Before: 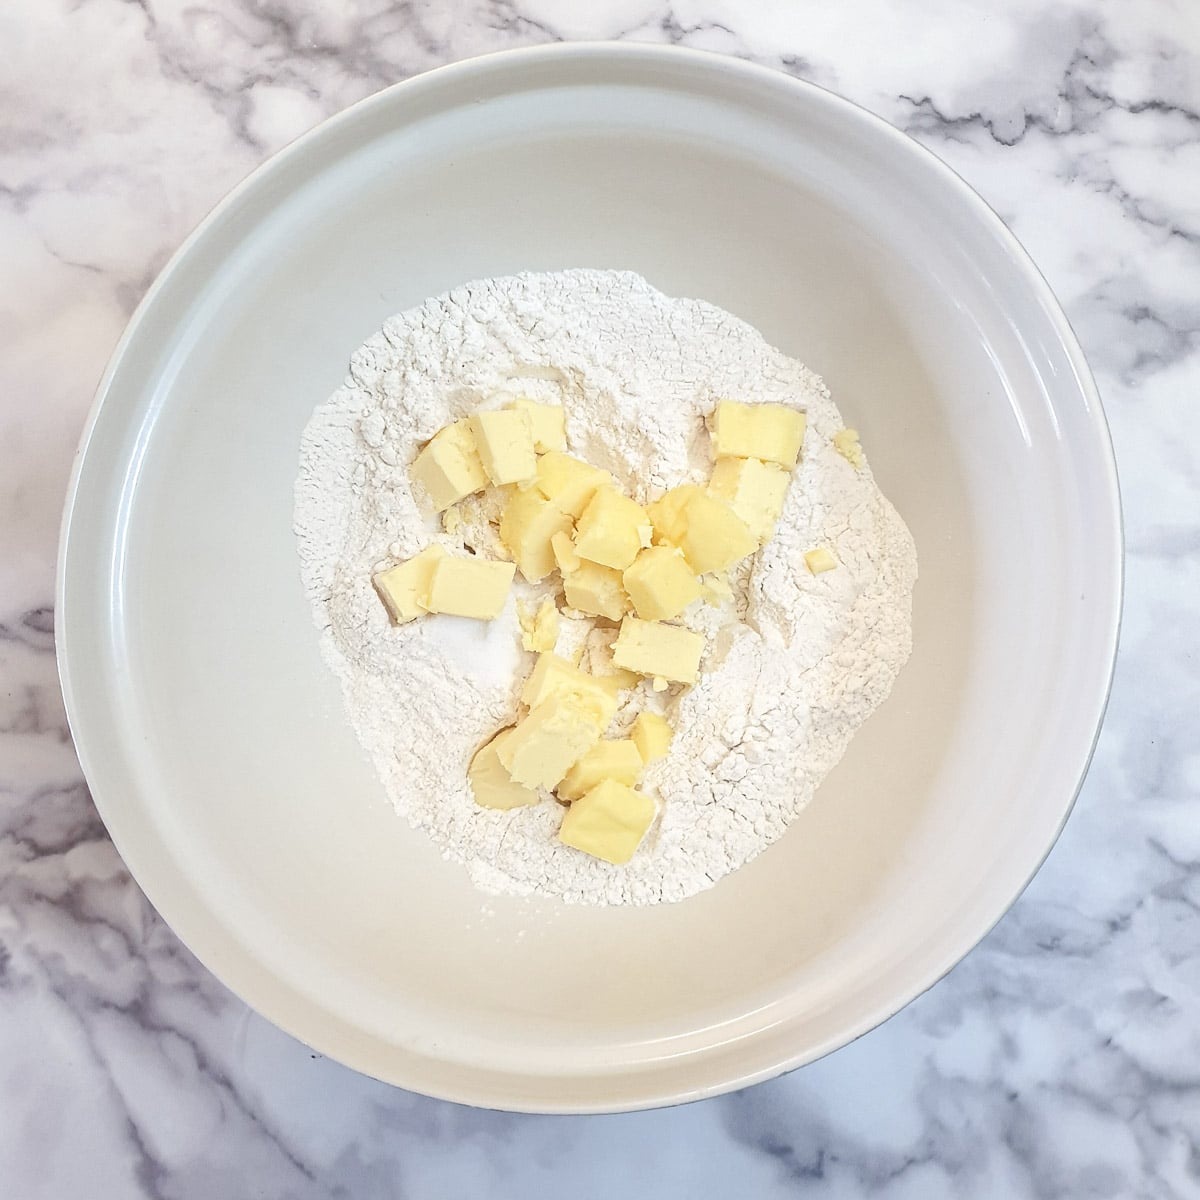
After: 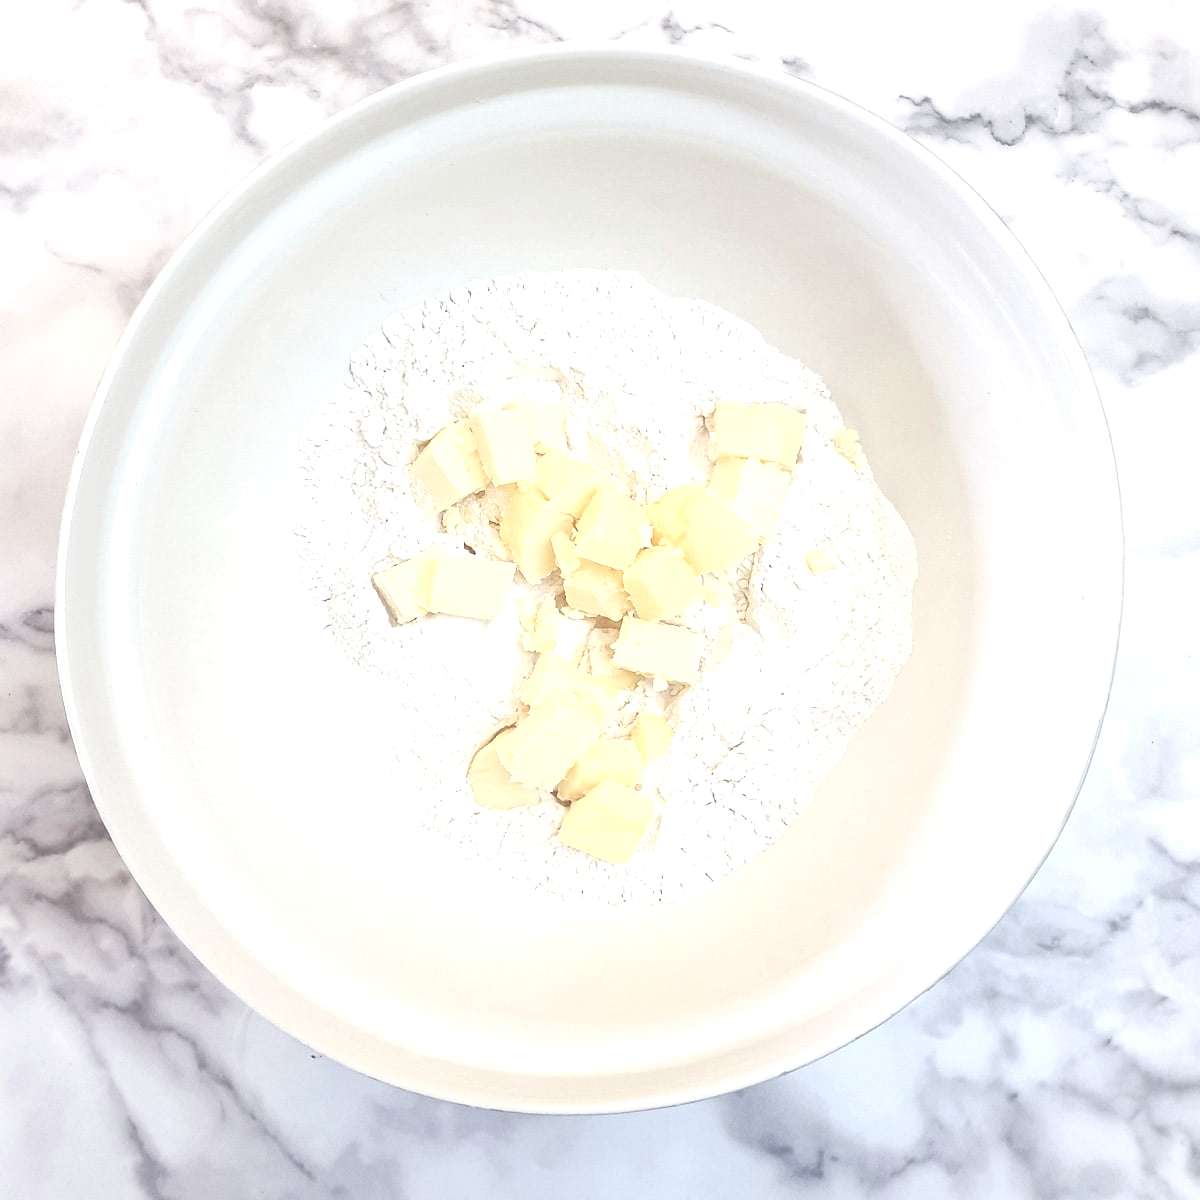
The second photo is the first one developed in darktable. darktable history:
exposure: black level correction 0, exposure 1.199 EV, compensate highlight preservation false
contrast brightness saturation: contrast -0.265, saturation -0.446
